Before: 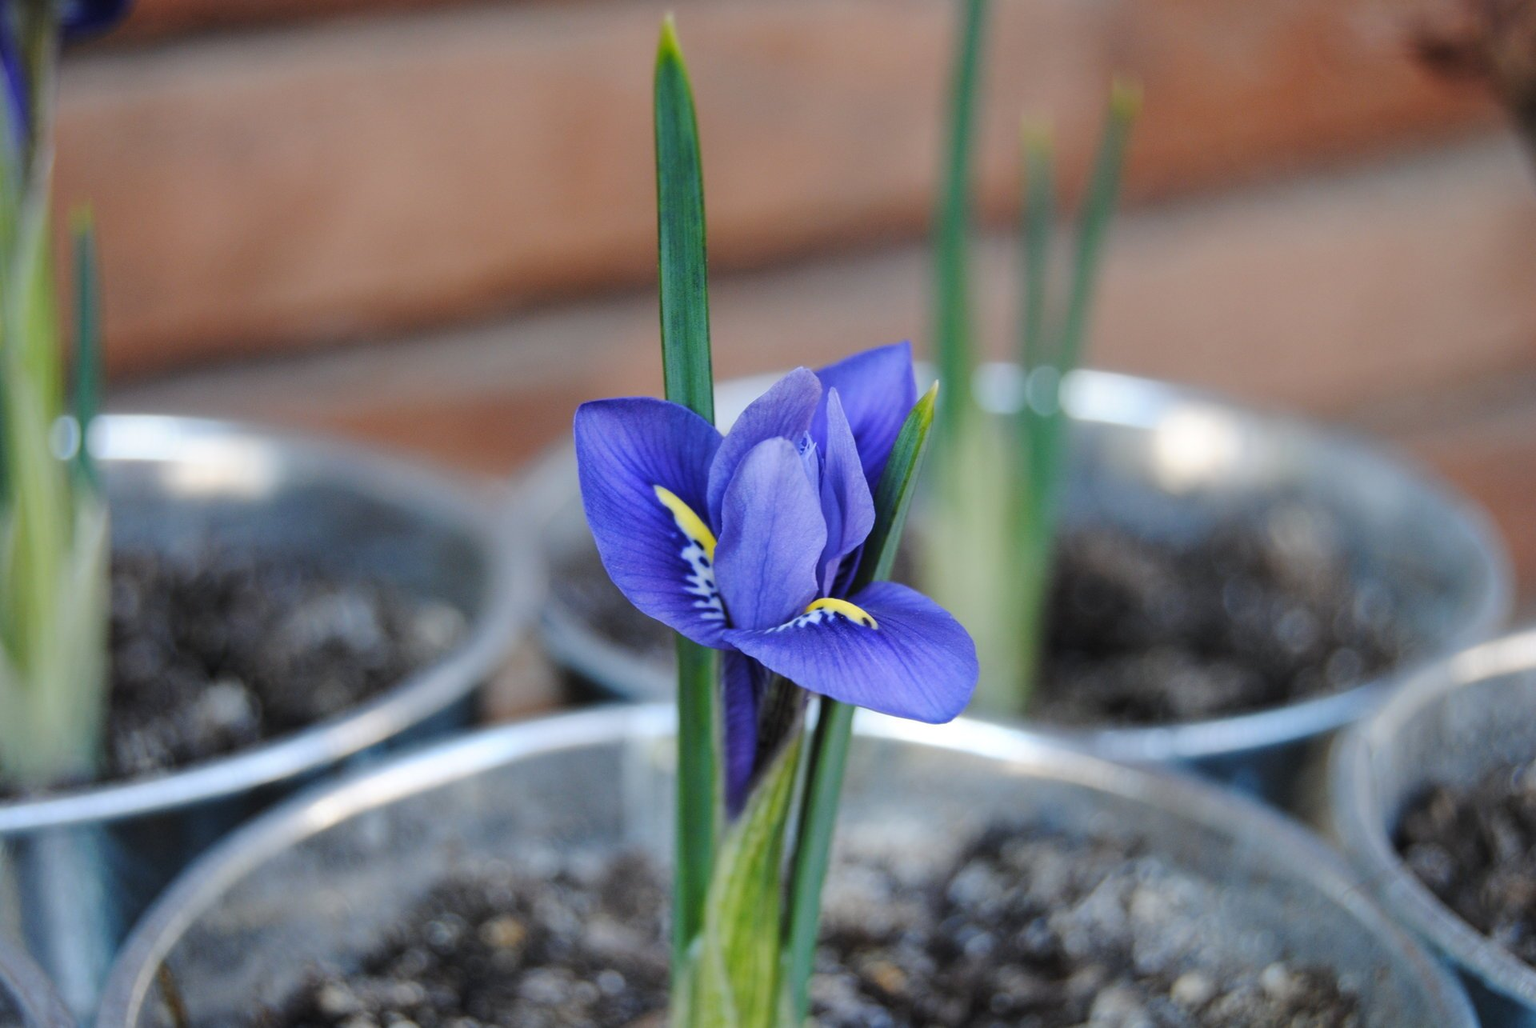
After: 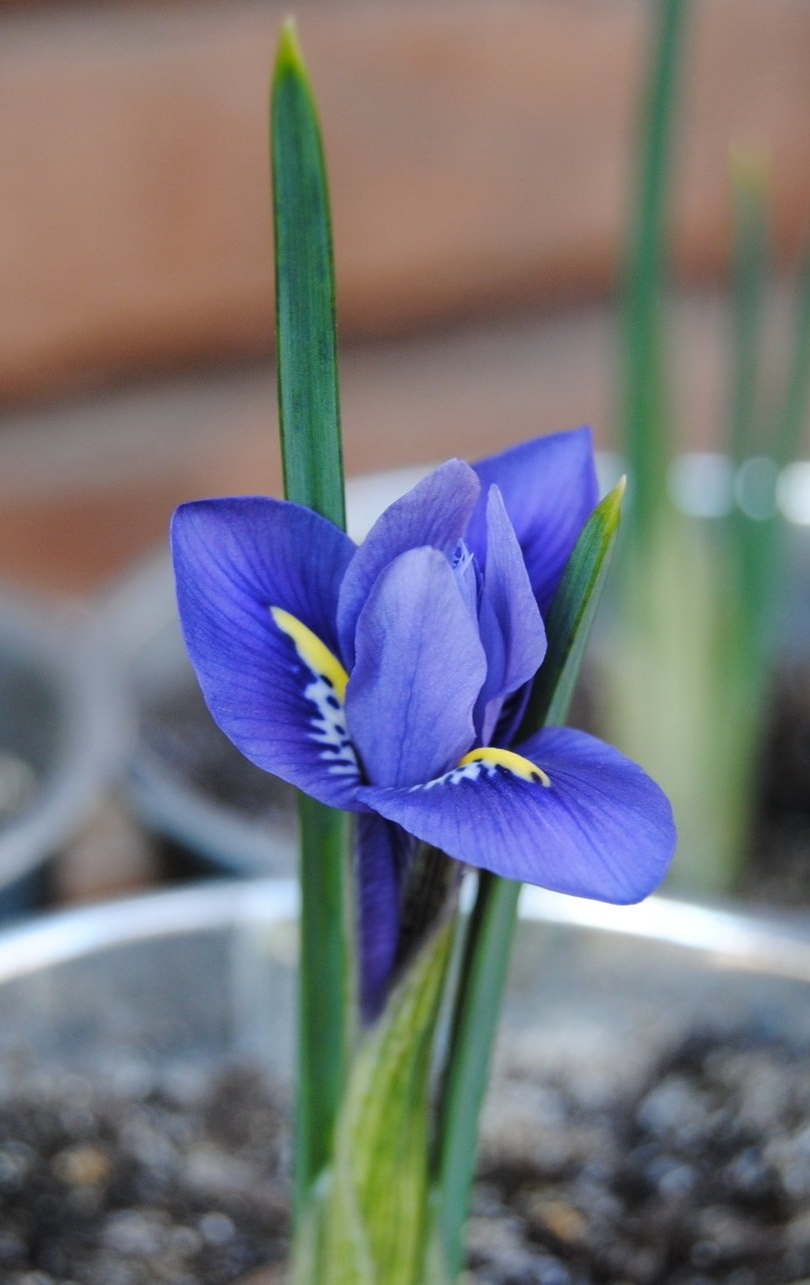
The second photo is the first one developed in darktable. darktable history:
crop: left 28.519%, right 29.267%
